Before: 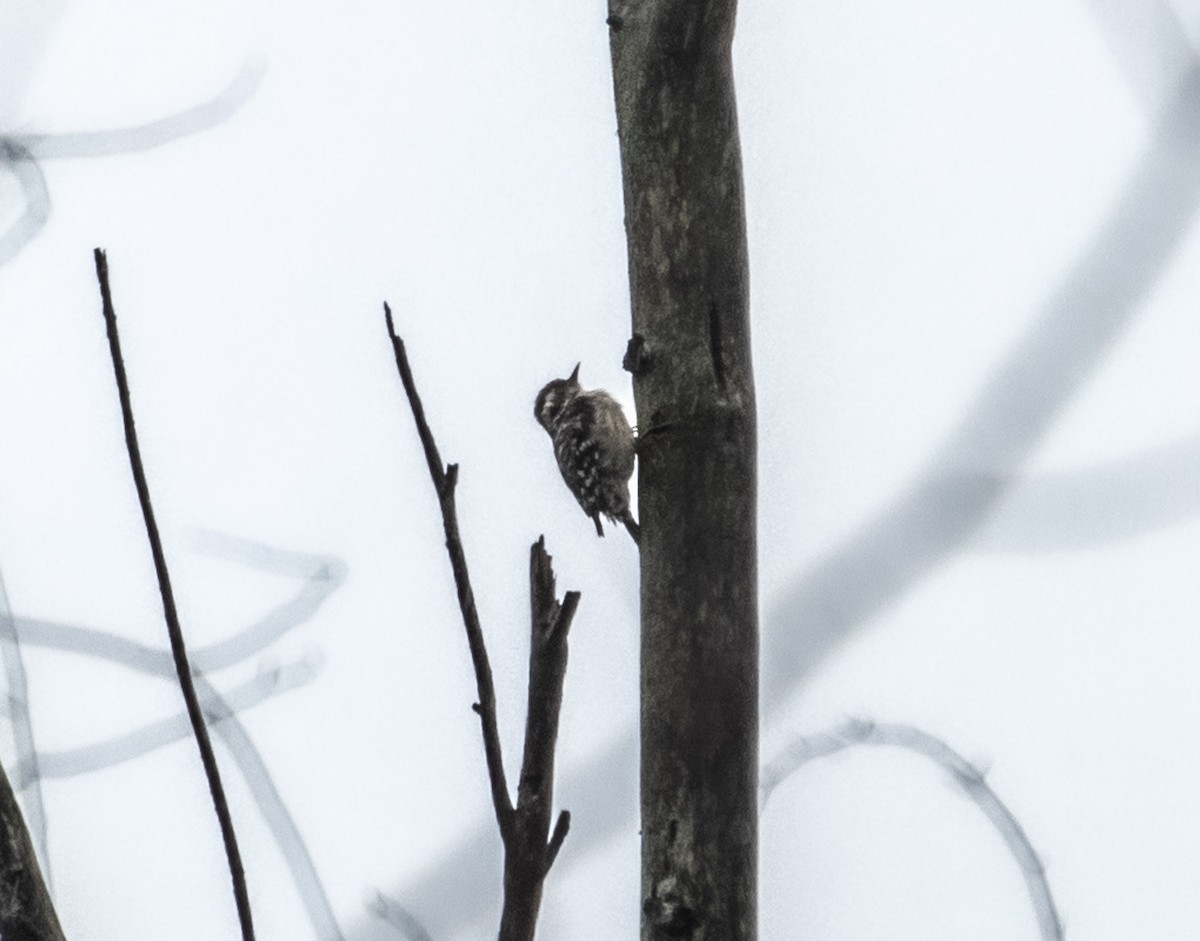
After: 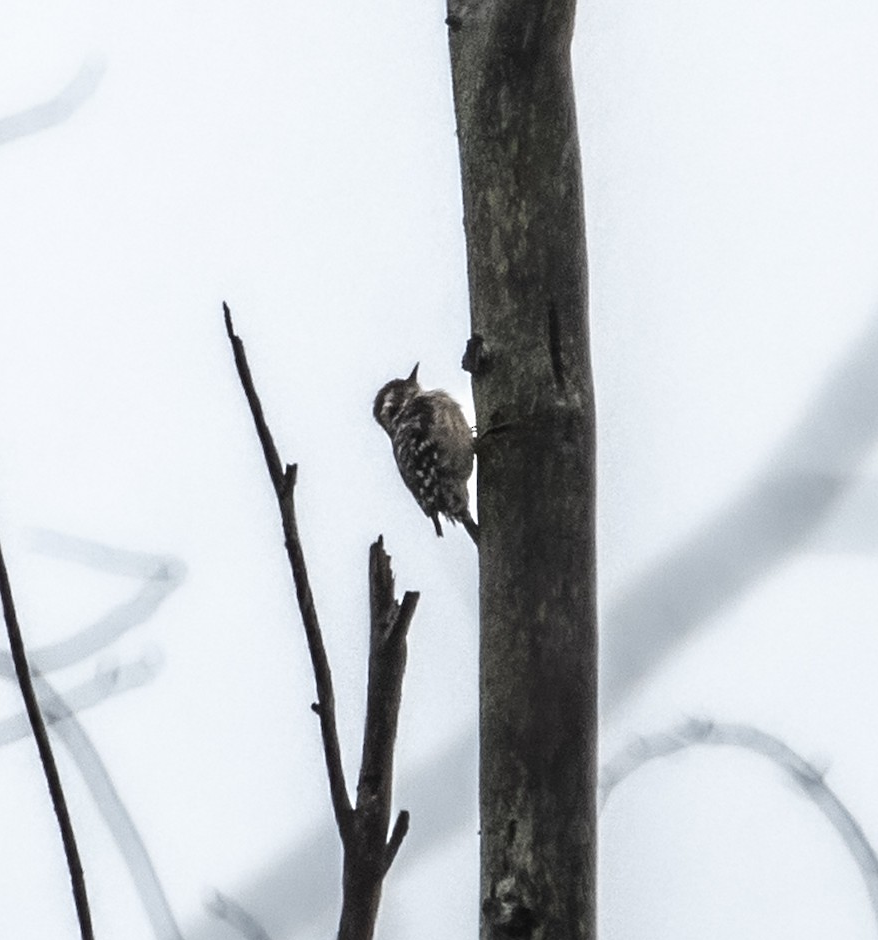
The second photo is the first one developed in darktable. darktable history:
sharpen: radius 1.559, amount 0.373, threshold 1.271
crop: left 13.443%, right 13.31%
